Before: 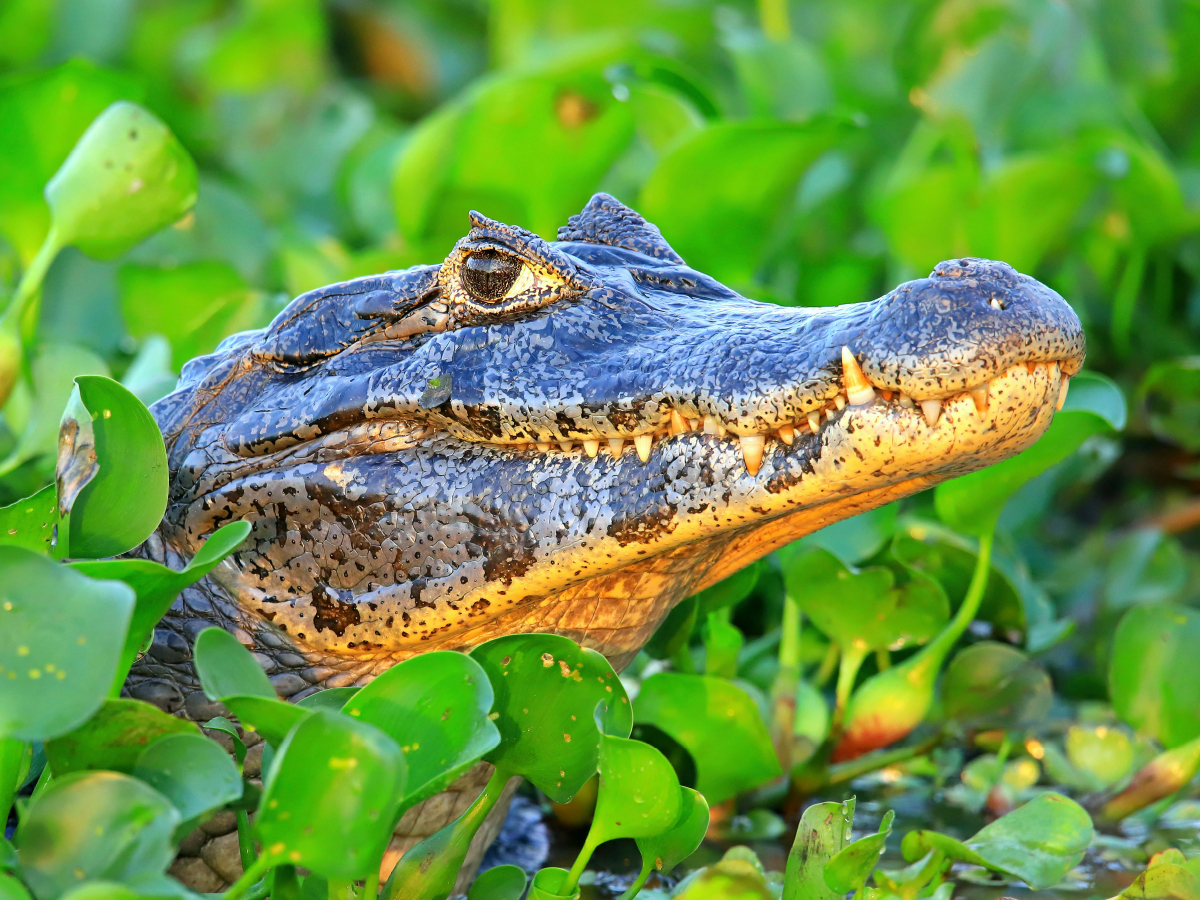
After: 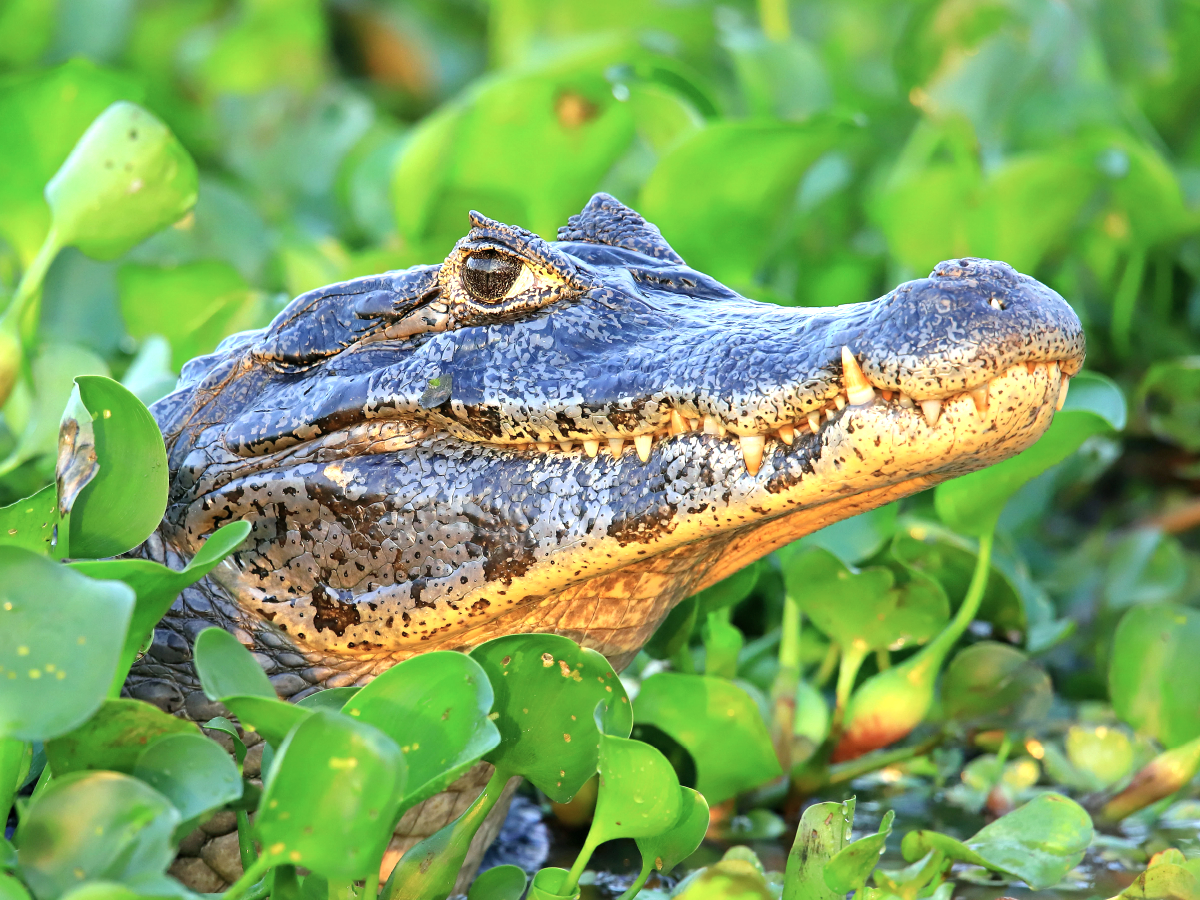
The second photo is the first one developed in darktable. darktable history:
shadows and highlights: radius 109.7, shadows 51.18, white point adjustment 8.99, highlights -3.75, soften with gaussian
contrast brightness saturation: saturation -0.094
